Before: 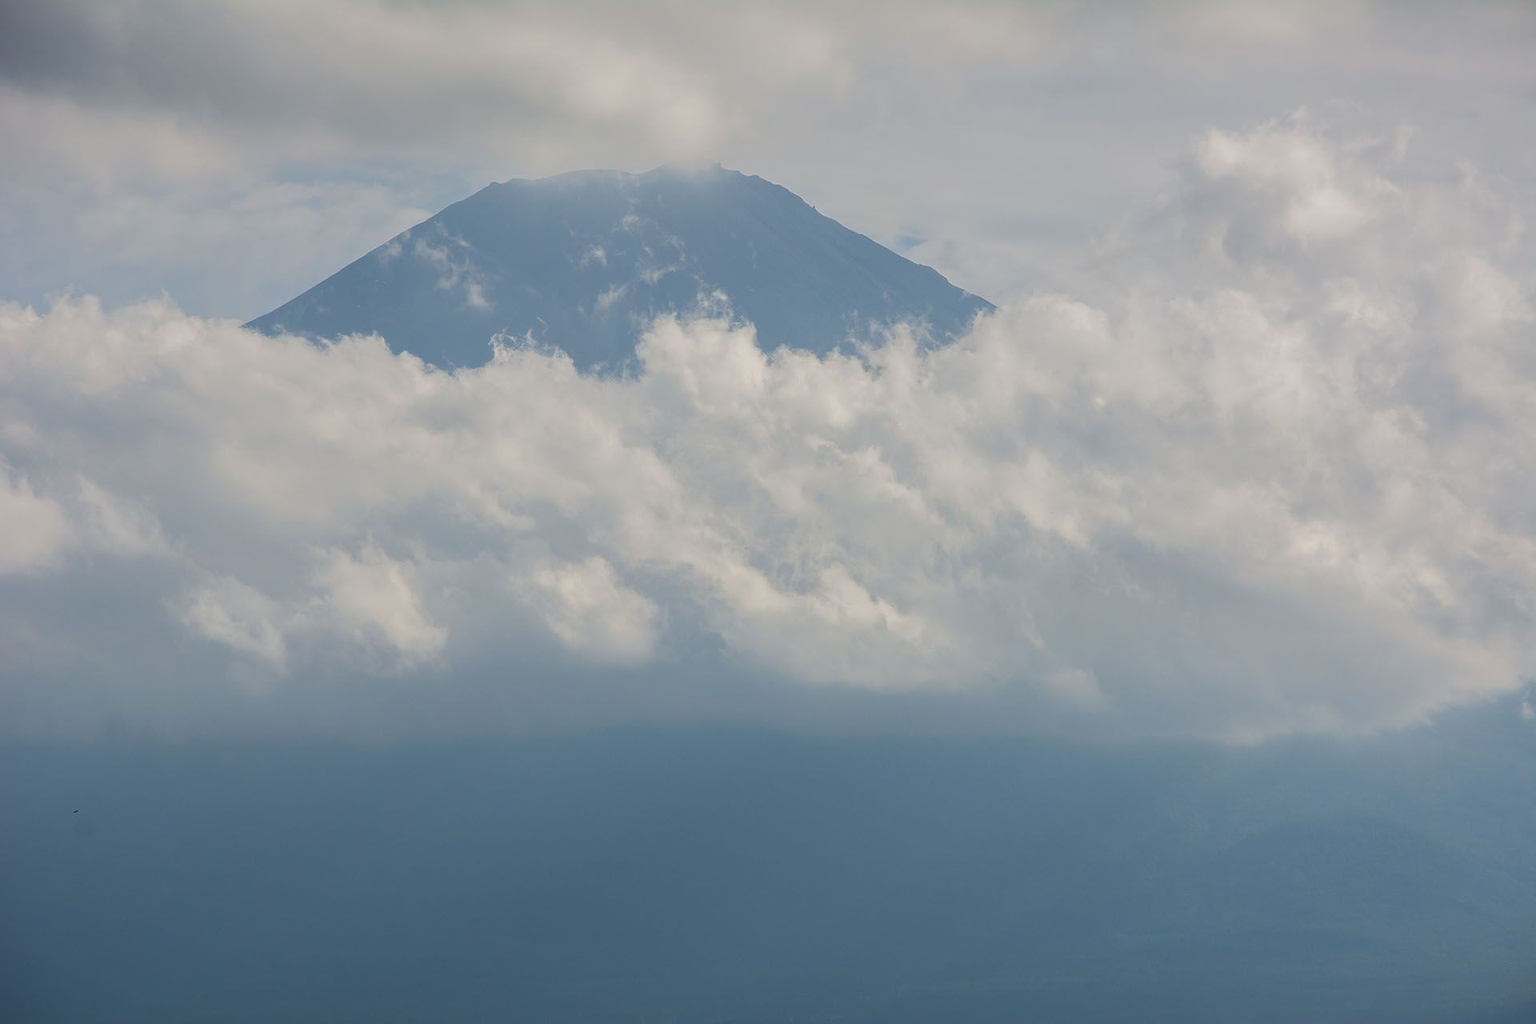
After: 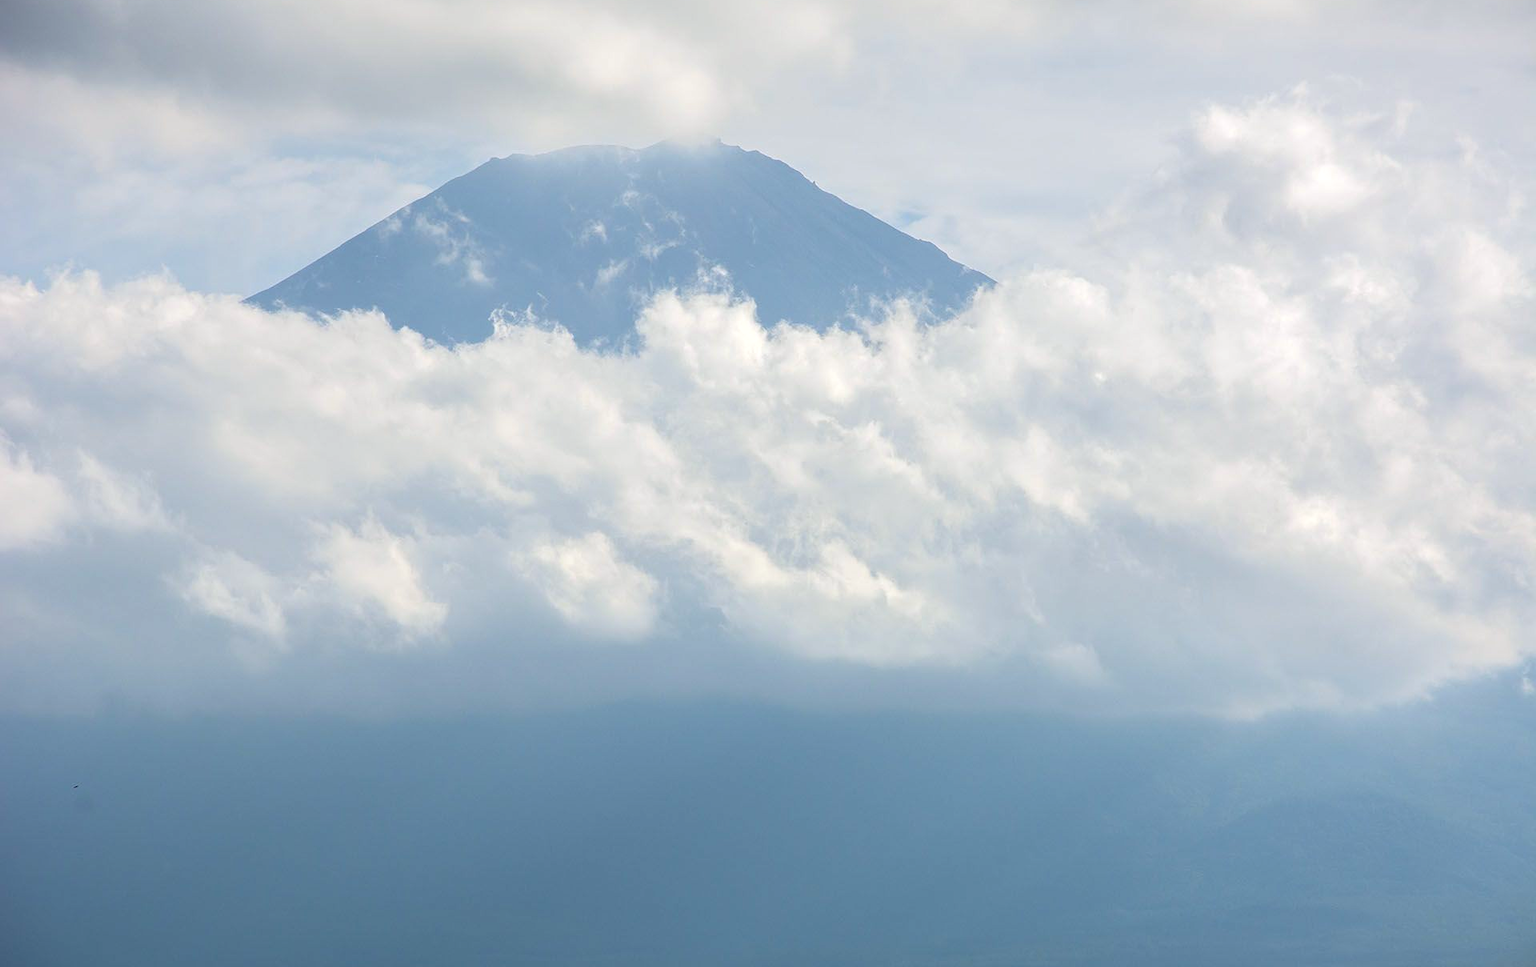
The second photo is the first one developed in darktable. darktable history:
exposure: black level correction 0, exposure 0.7 EV, compensate exposure bias true, compensate highlight preservation false
white balance: red 0.982, blue 1.018
crop and rotate: top 2.479%, bottom 3.018%
